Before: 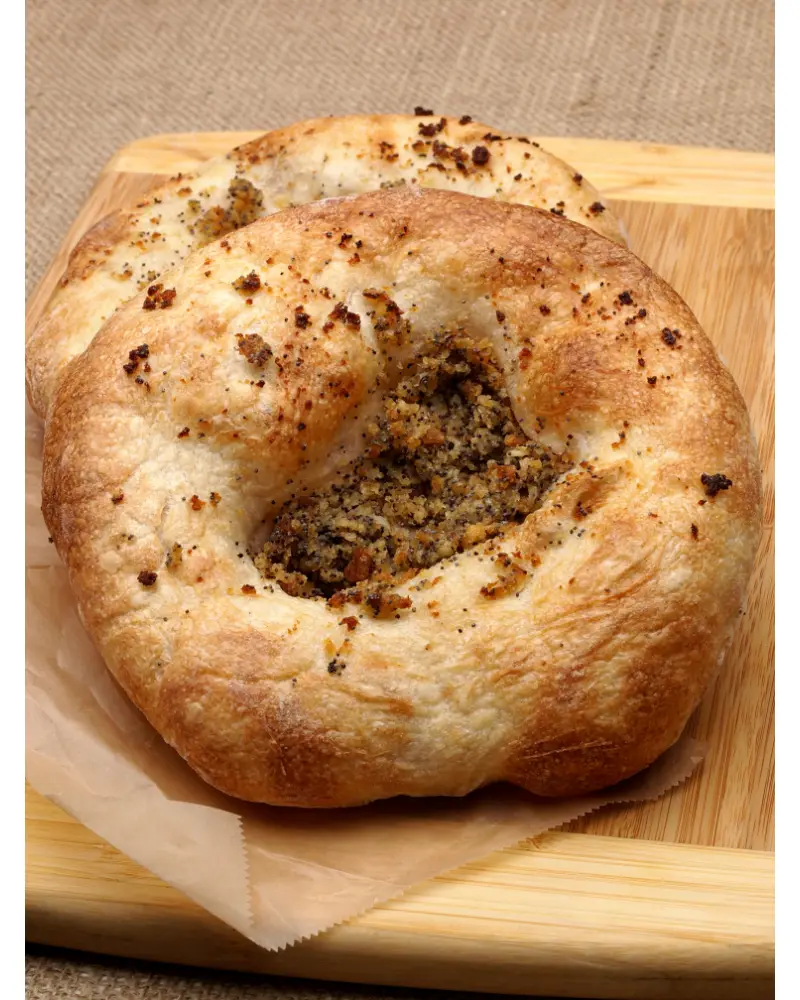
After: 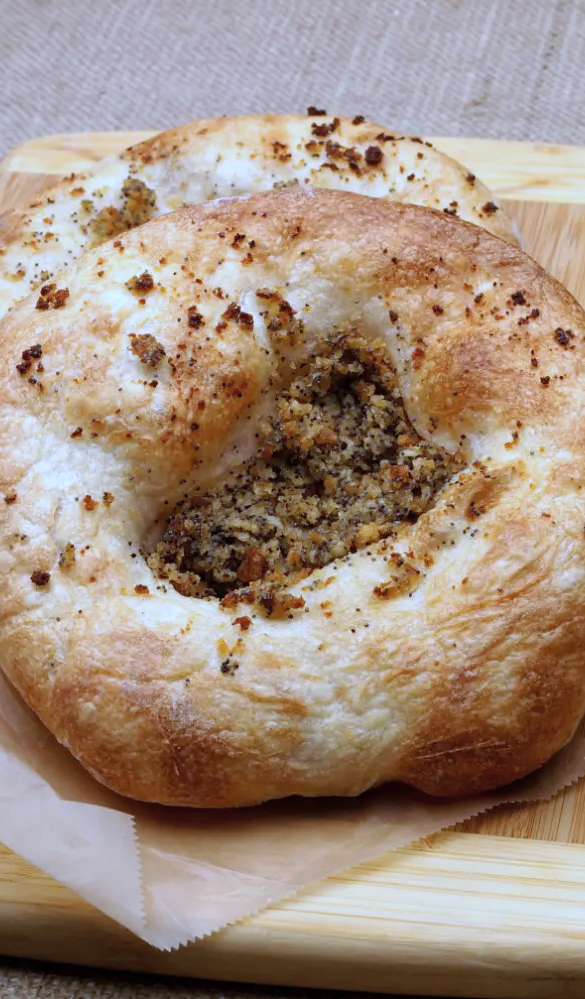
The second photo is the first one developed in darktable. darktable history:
white balance: red 0.871, blue 1.249
contrast brightness saturation: contrast 0.05, brightness 0.06, saturation 0.01
crop: left 13.443%, right 13.31%
color correction: highlights a* -0.772, highlights b* -8.92
